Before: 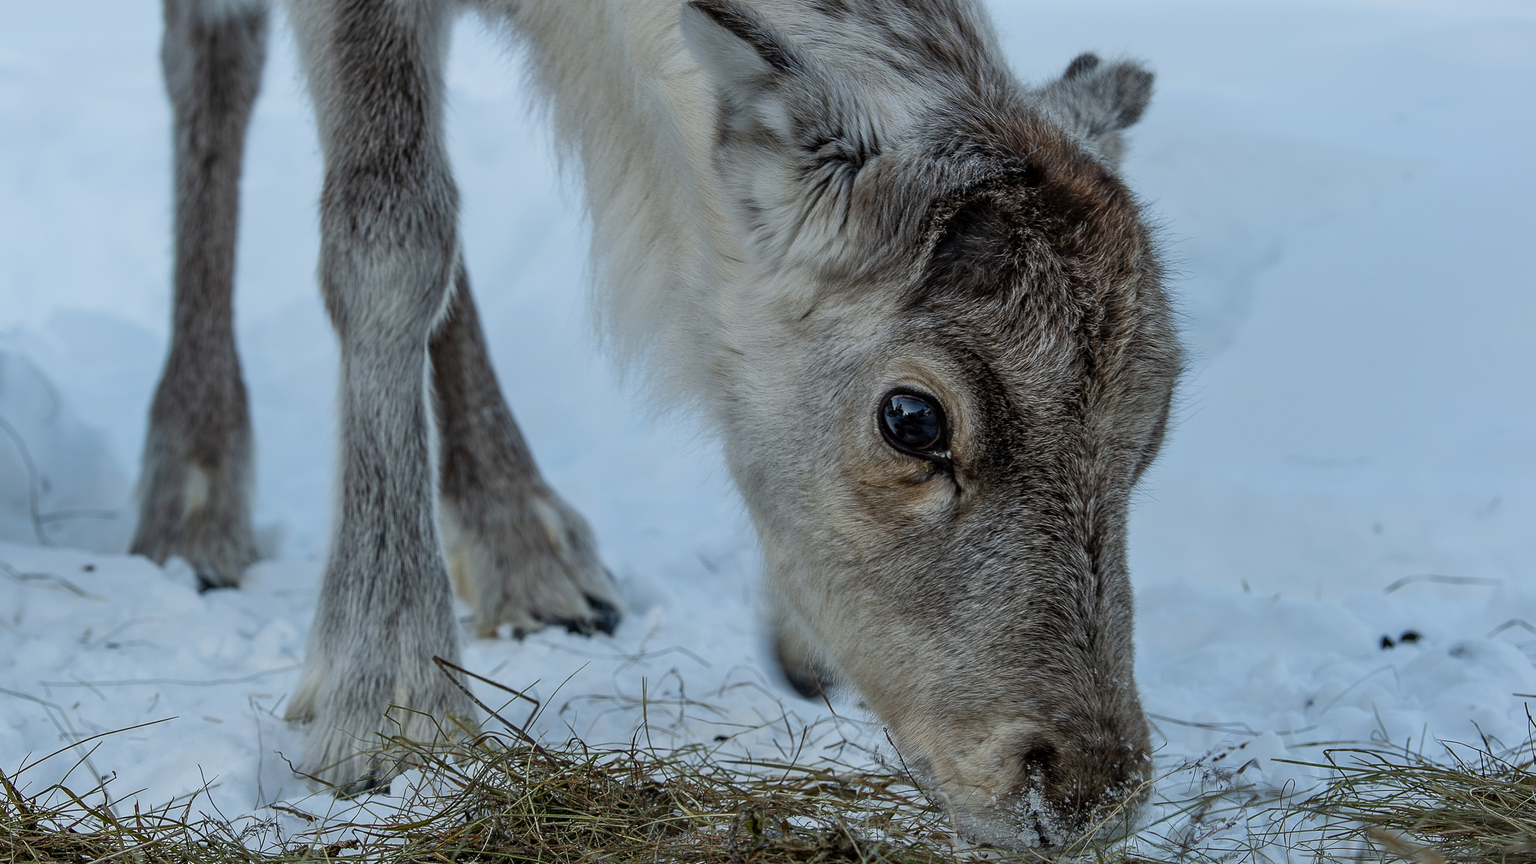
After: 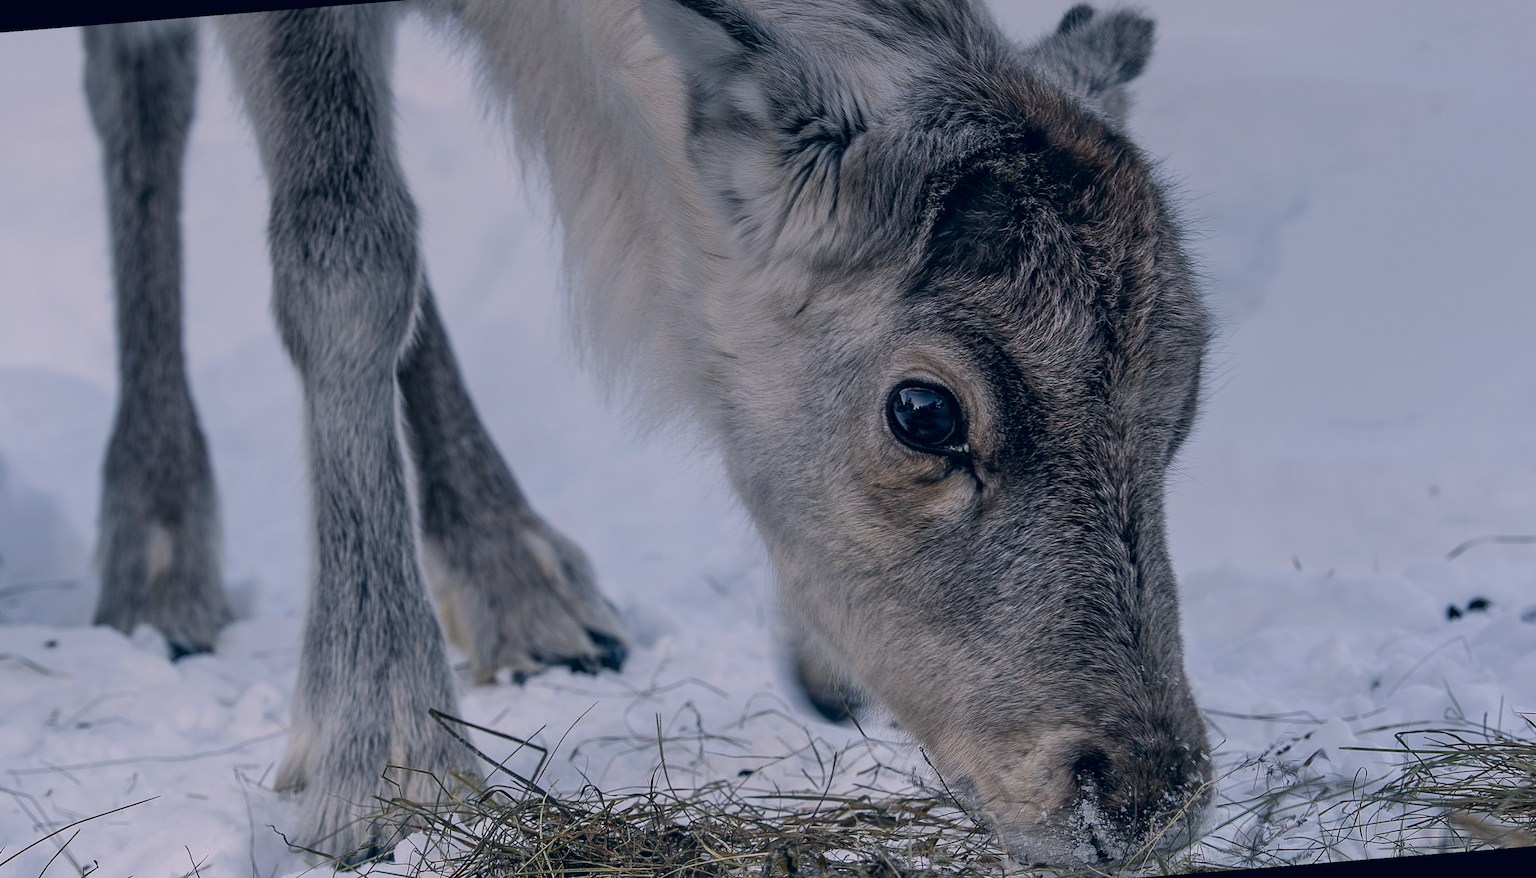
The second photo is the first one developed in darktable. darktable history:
graduated density: on, module defaults
color correction: highlights a* 14.46, highlights b* 5.85, shadows a* -5.53, shadows b* -15.24, saturation 0.85
rotate and perspective: rotation -4.57°, crop left 0.054, crop right 0.944, crop top 0.087, crop bottom 0.914
